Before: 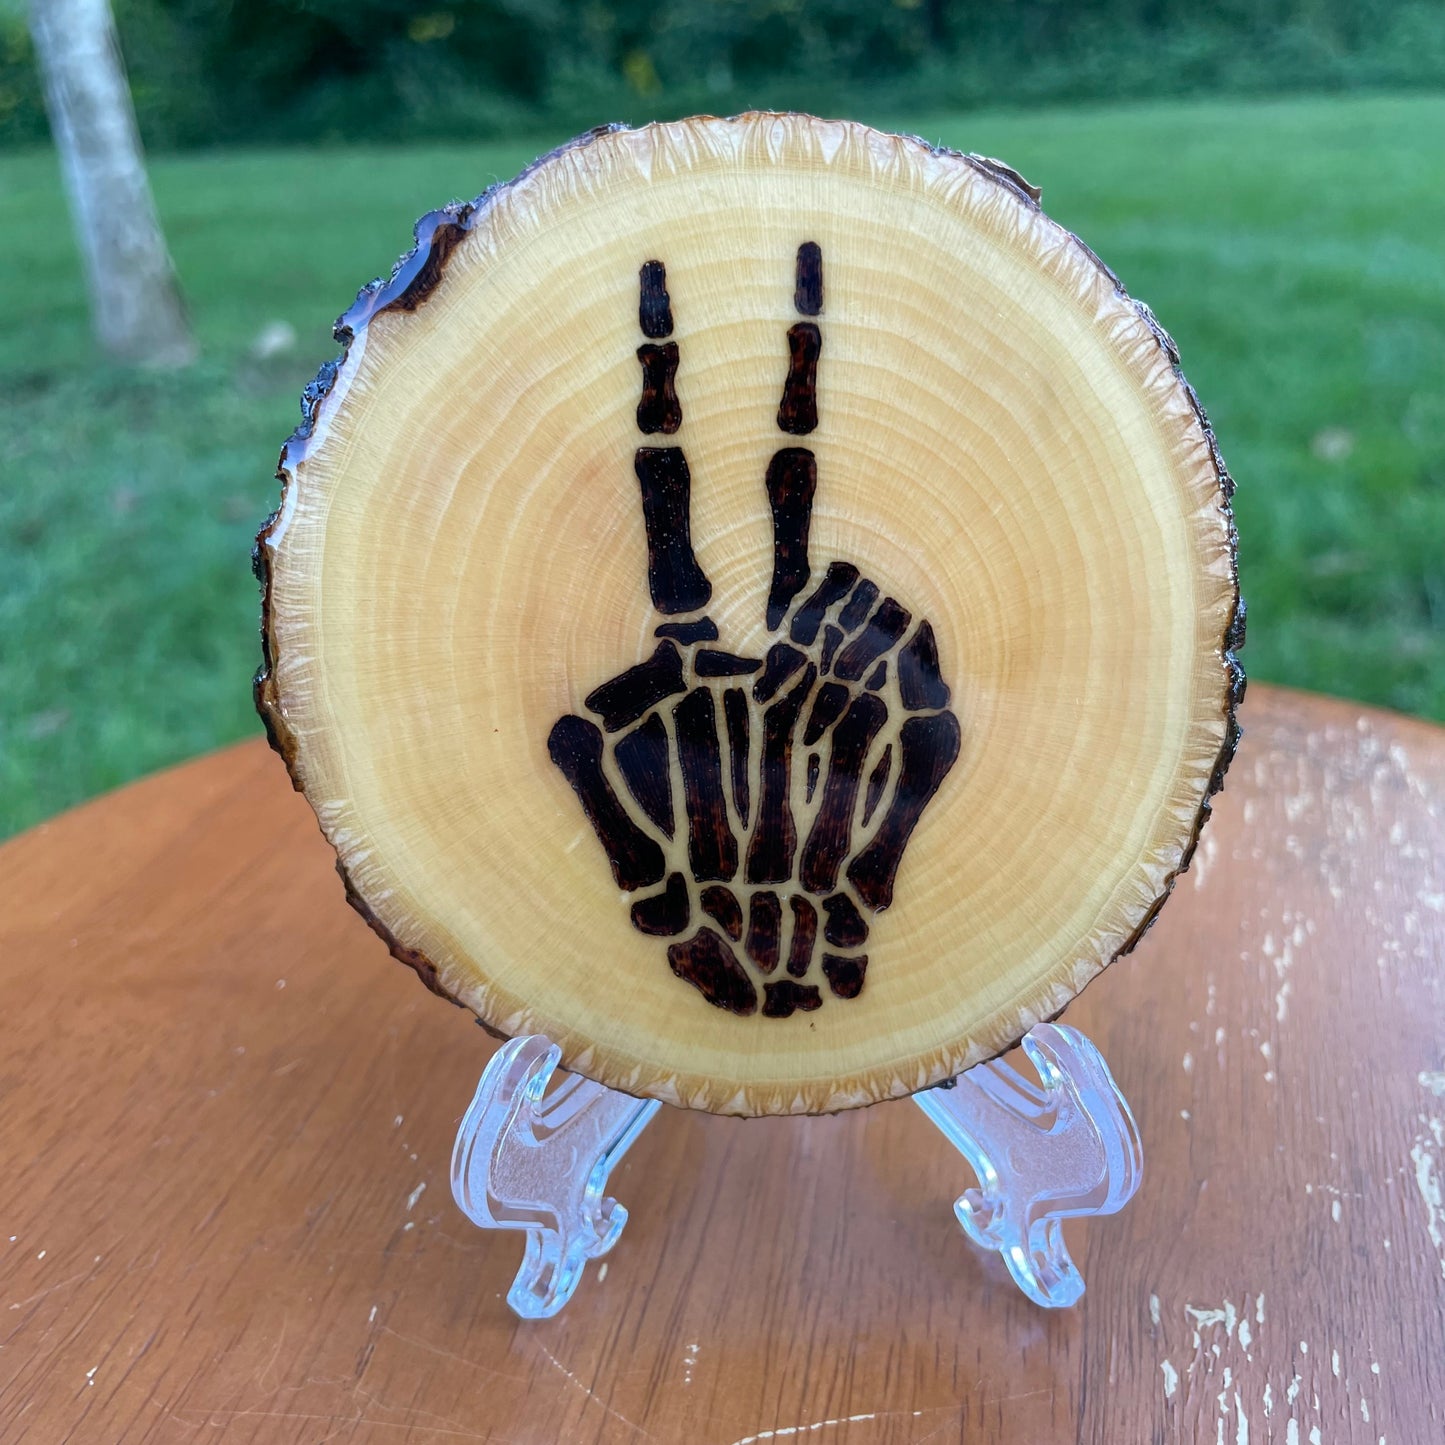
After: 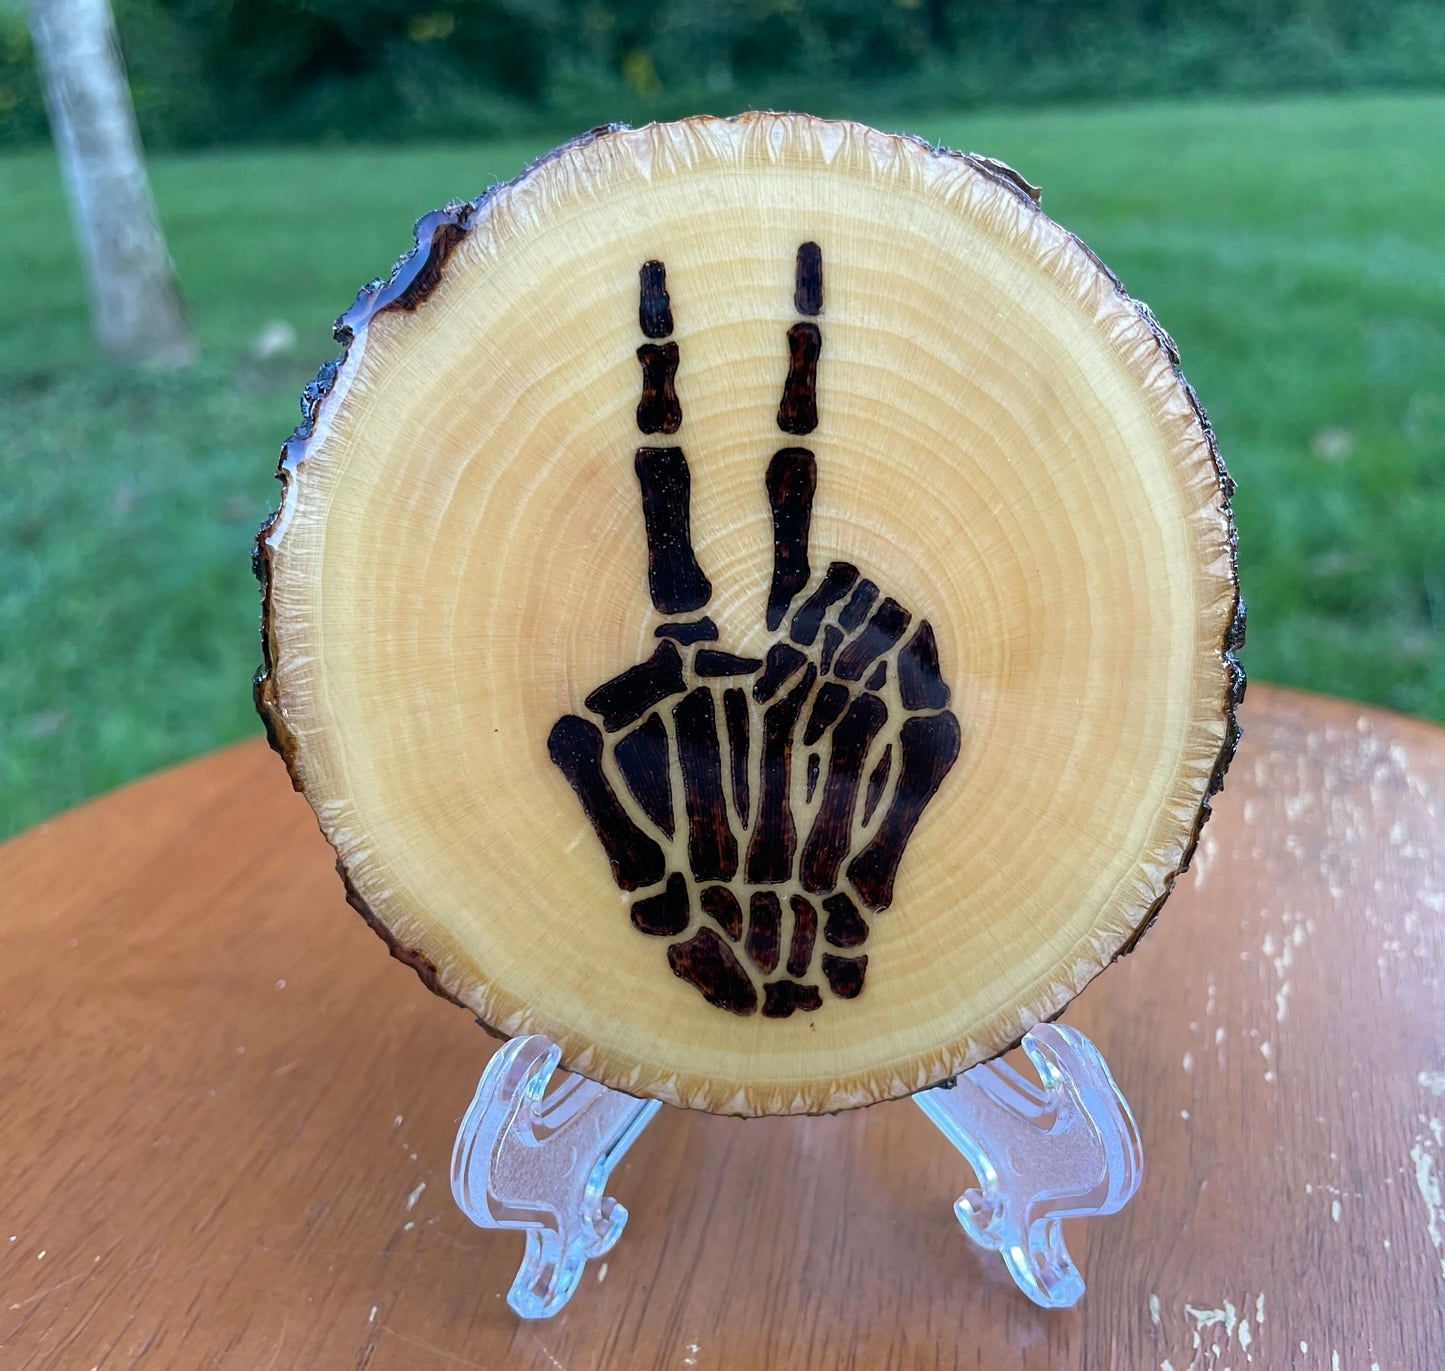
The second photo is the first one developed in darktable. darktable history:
crop and rotate: top 0%, bottom 5.097%
sharpen: amount 0.2
